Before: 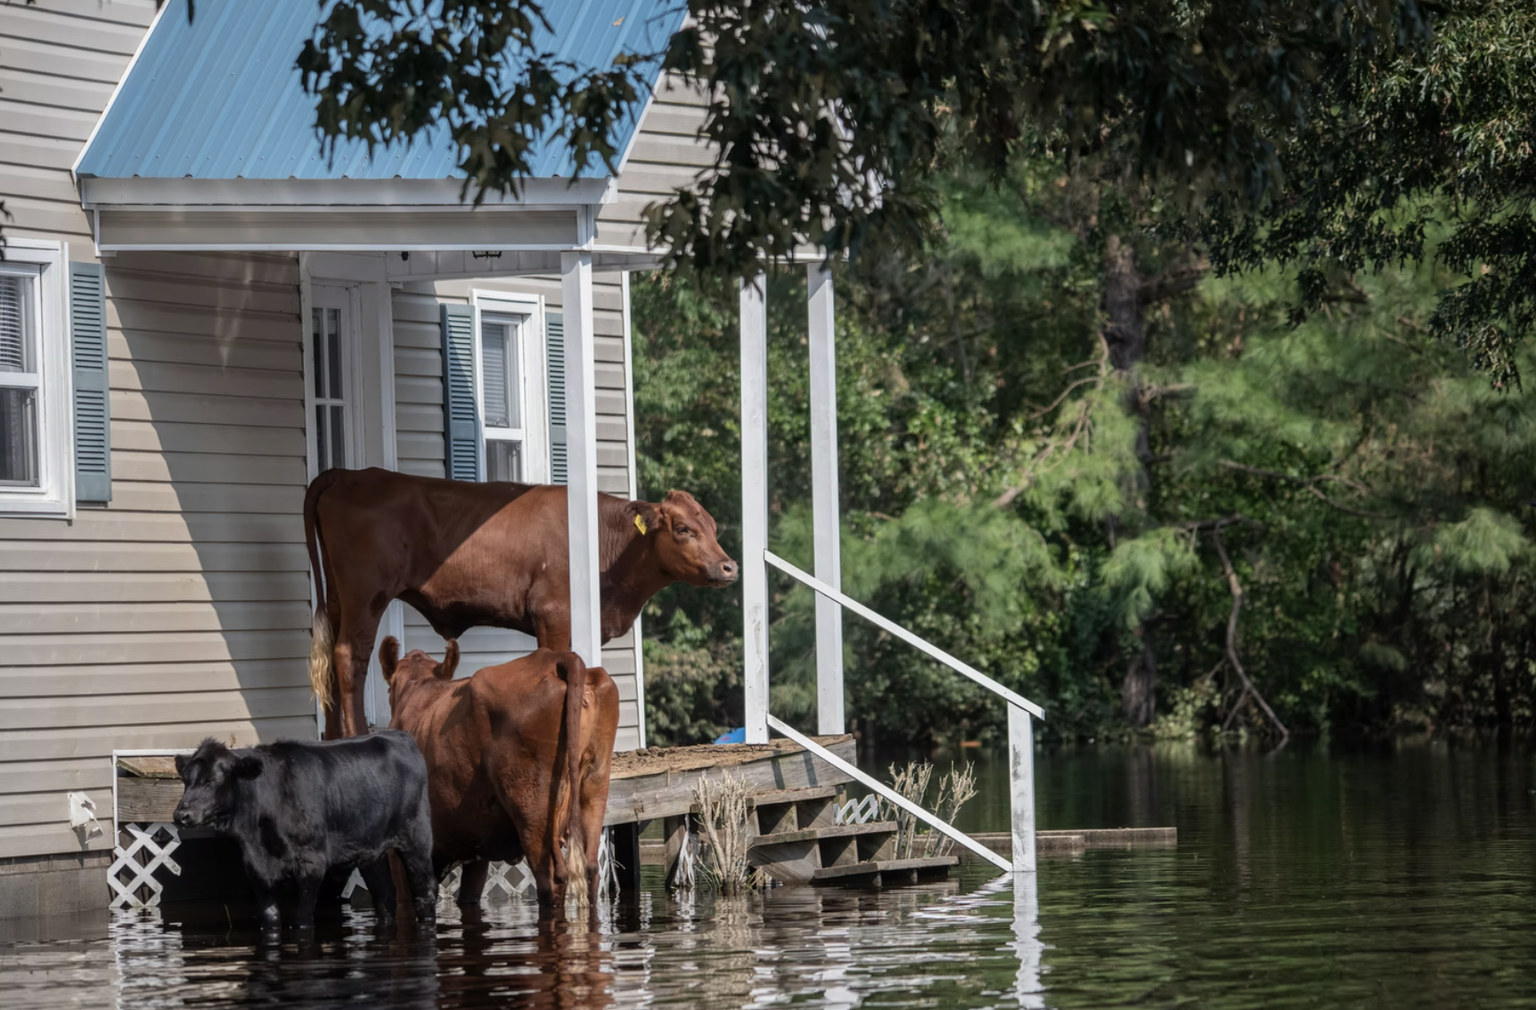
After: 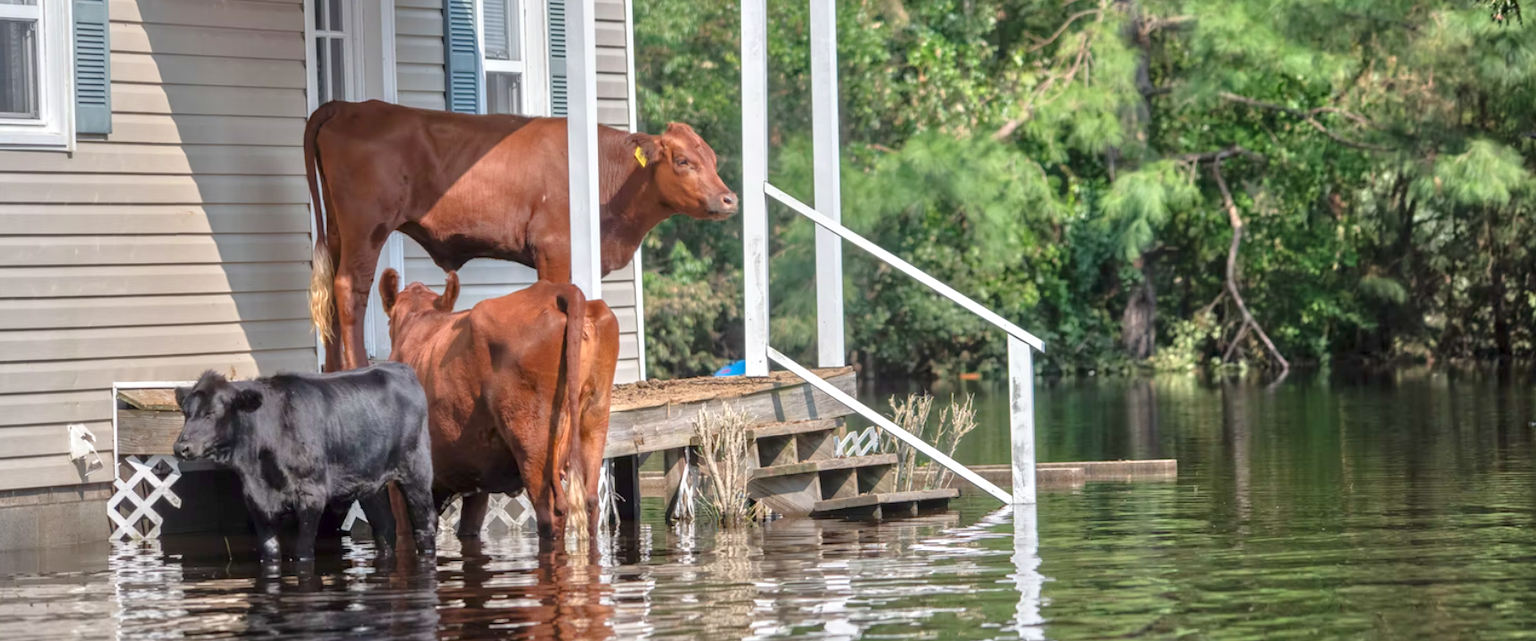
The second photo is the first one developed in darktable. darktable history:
crop and rotate: top 36.435%
tone equalizer: -8 EV 2 EV, -7 EV 2 EV, -6 EV 2 EV, -5 EV 2 EV, -4 EV 2 EV, -3 EV 1.5 EV, -2 EV 1 EV, -1 EV 0.5 EV
